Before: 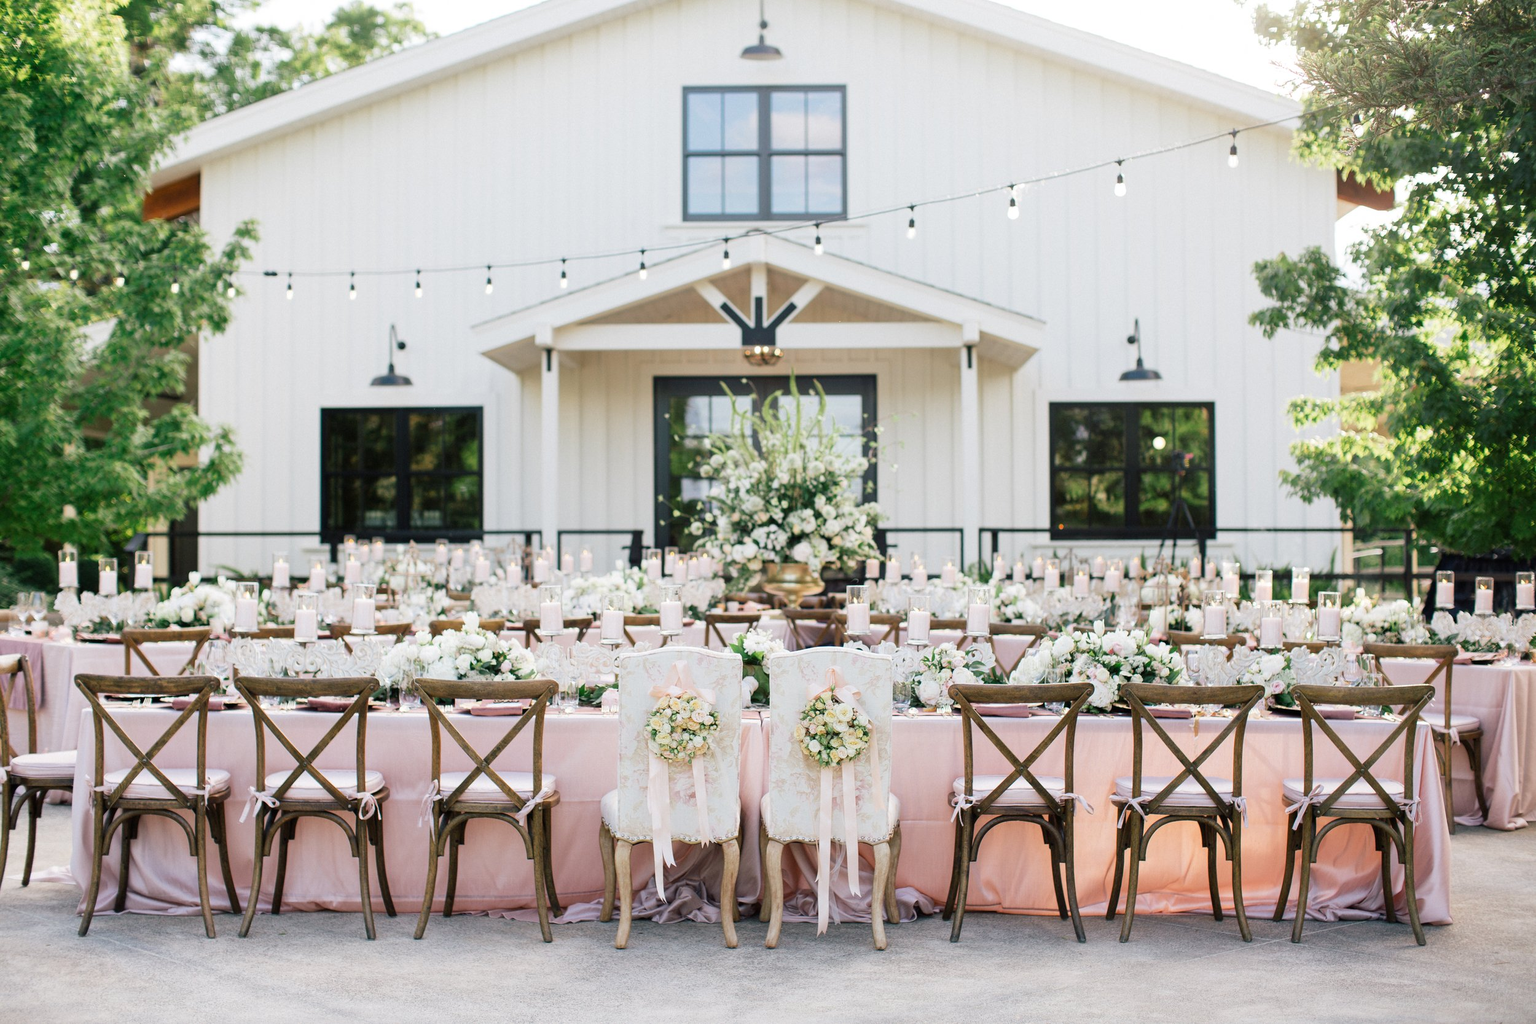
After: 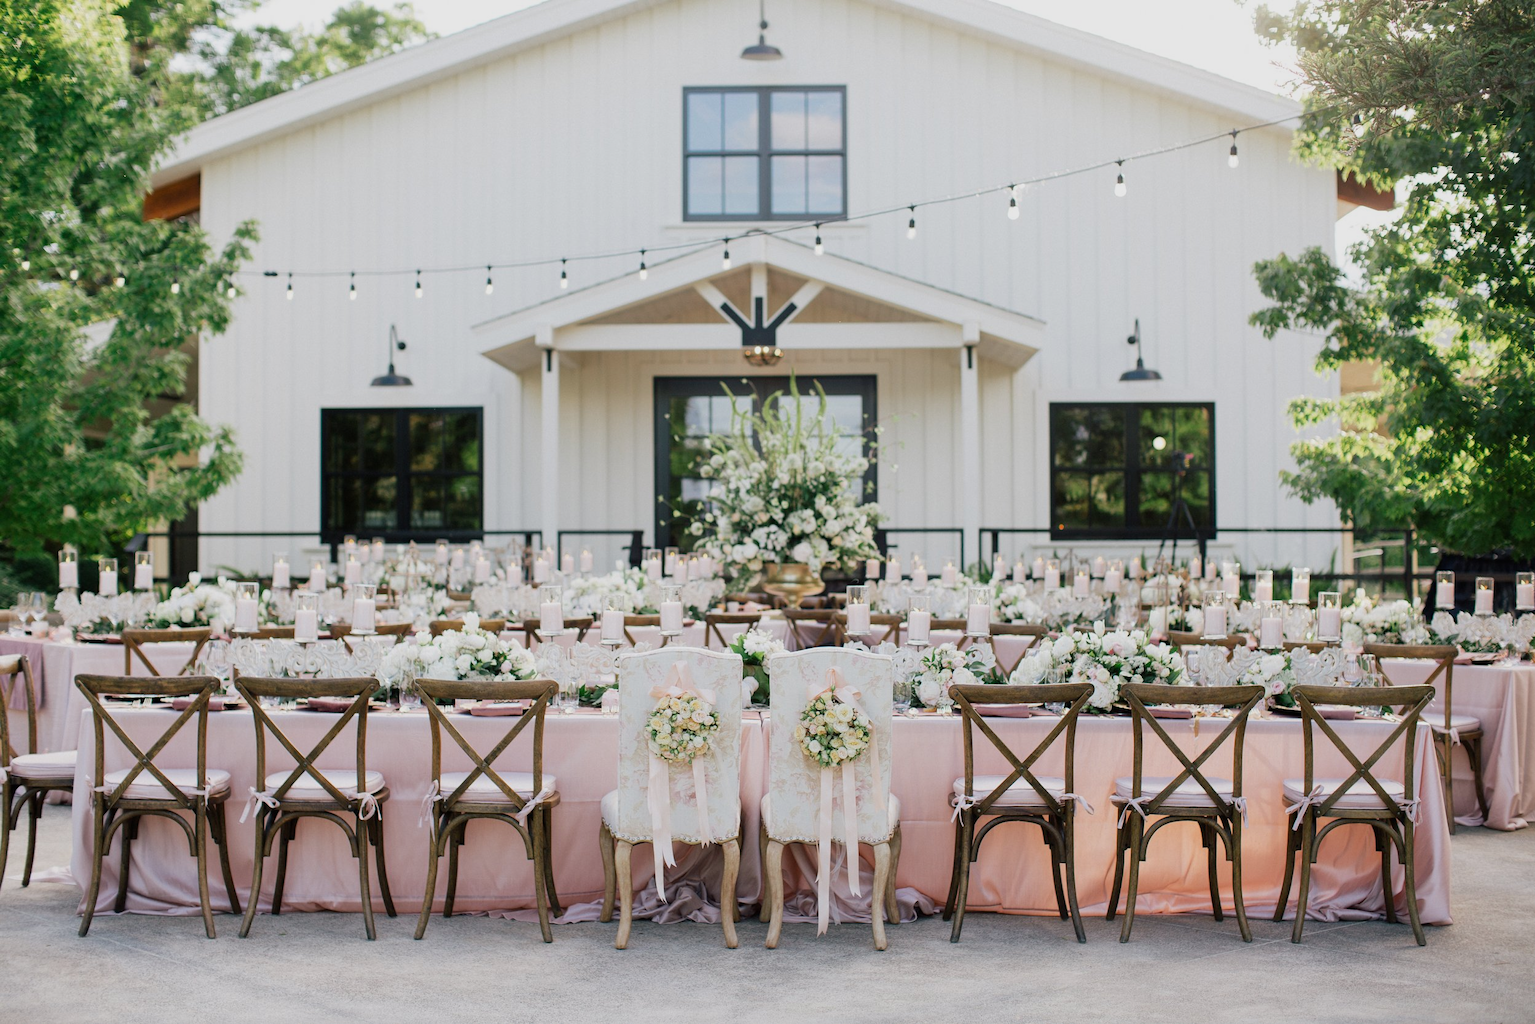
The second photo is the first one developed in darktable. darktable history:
exposure: exposure -0.341 EV, compensate highlight preservation false
